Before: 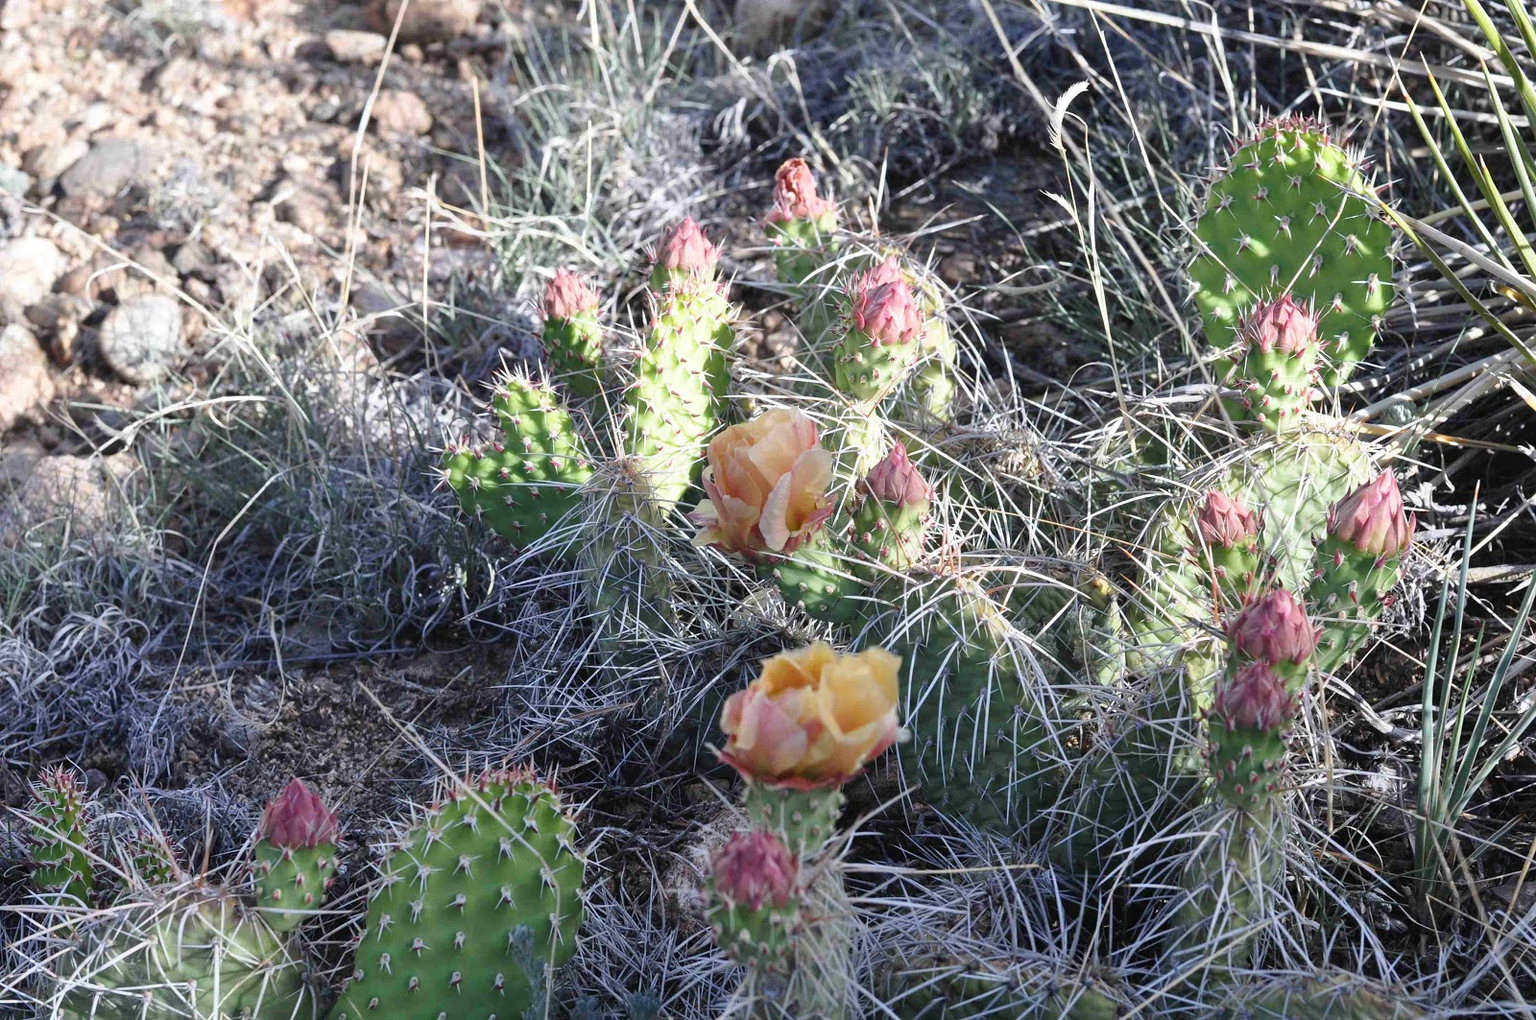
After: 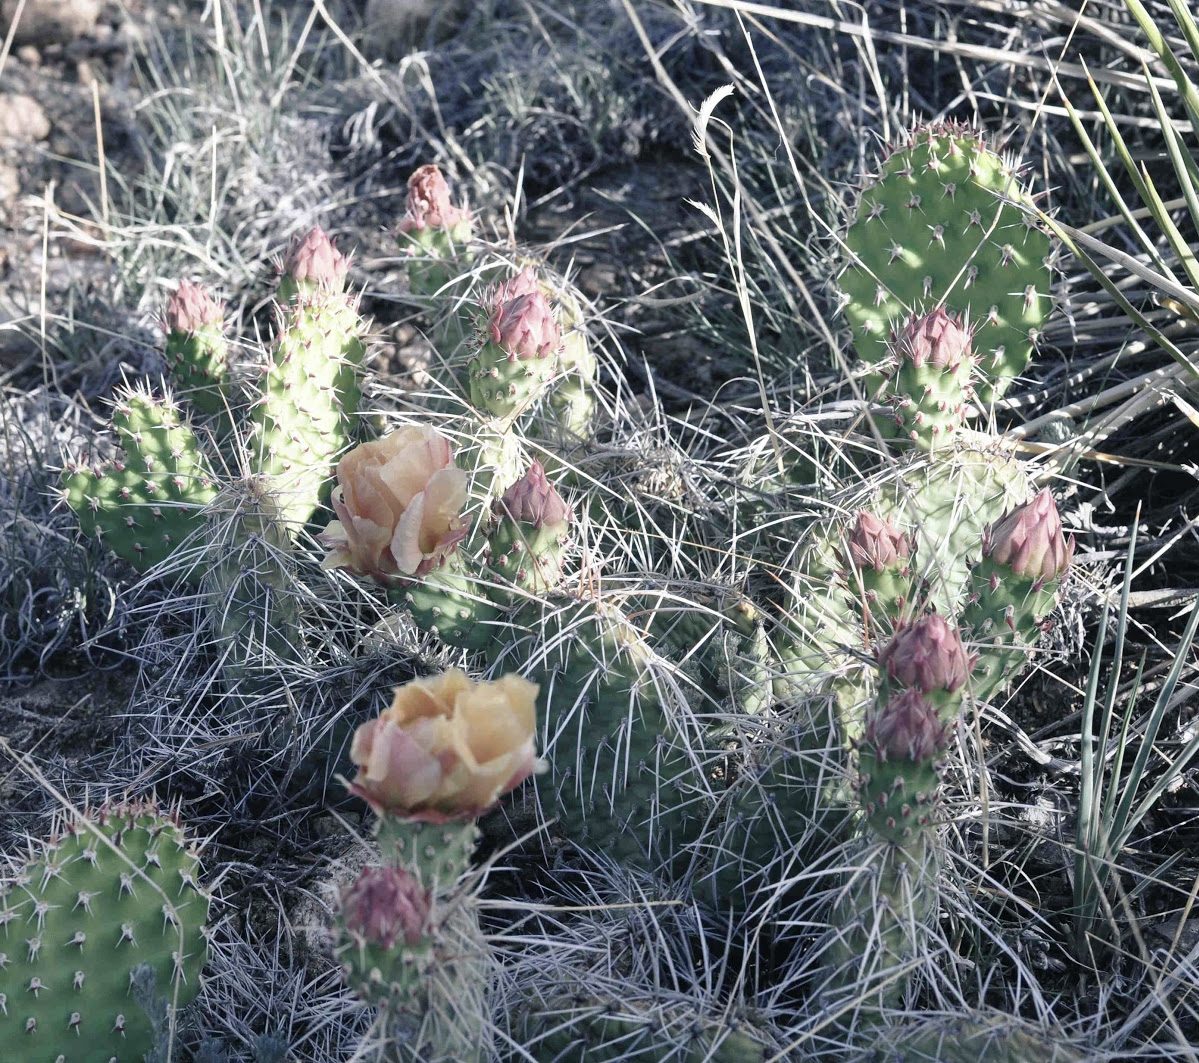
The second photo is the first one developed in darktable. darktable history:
color balance rgb: shadows lift › chroma 7.433%, shadows lift › hue 246.3°, linear chroma grading › shadows -6.369%, linear chroma grading › highlights -6.171%, linear chroma grading › global chroma -10.626%, linear chroma grading › mid-tones -8.13%, perceptual saturation grading › global saturation -27.968%
crop and rotate: left 25.042%
